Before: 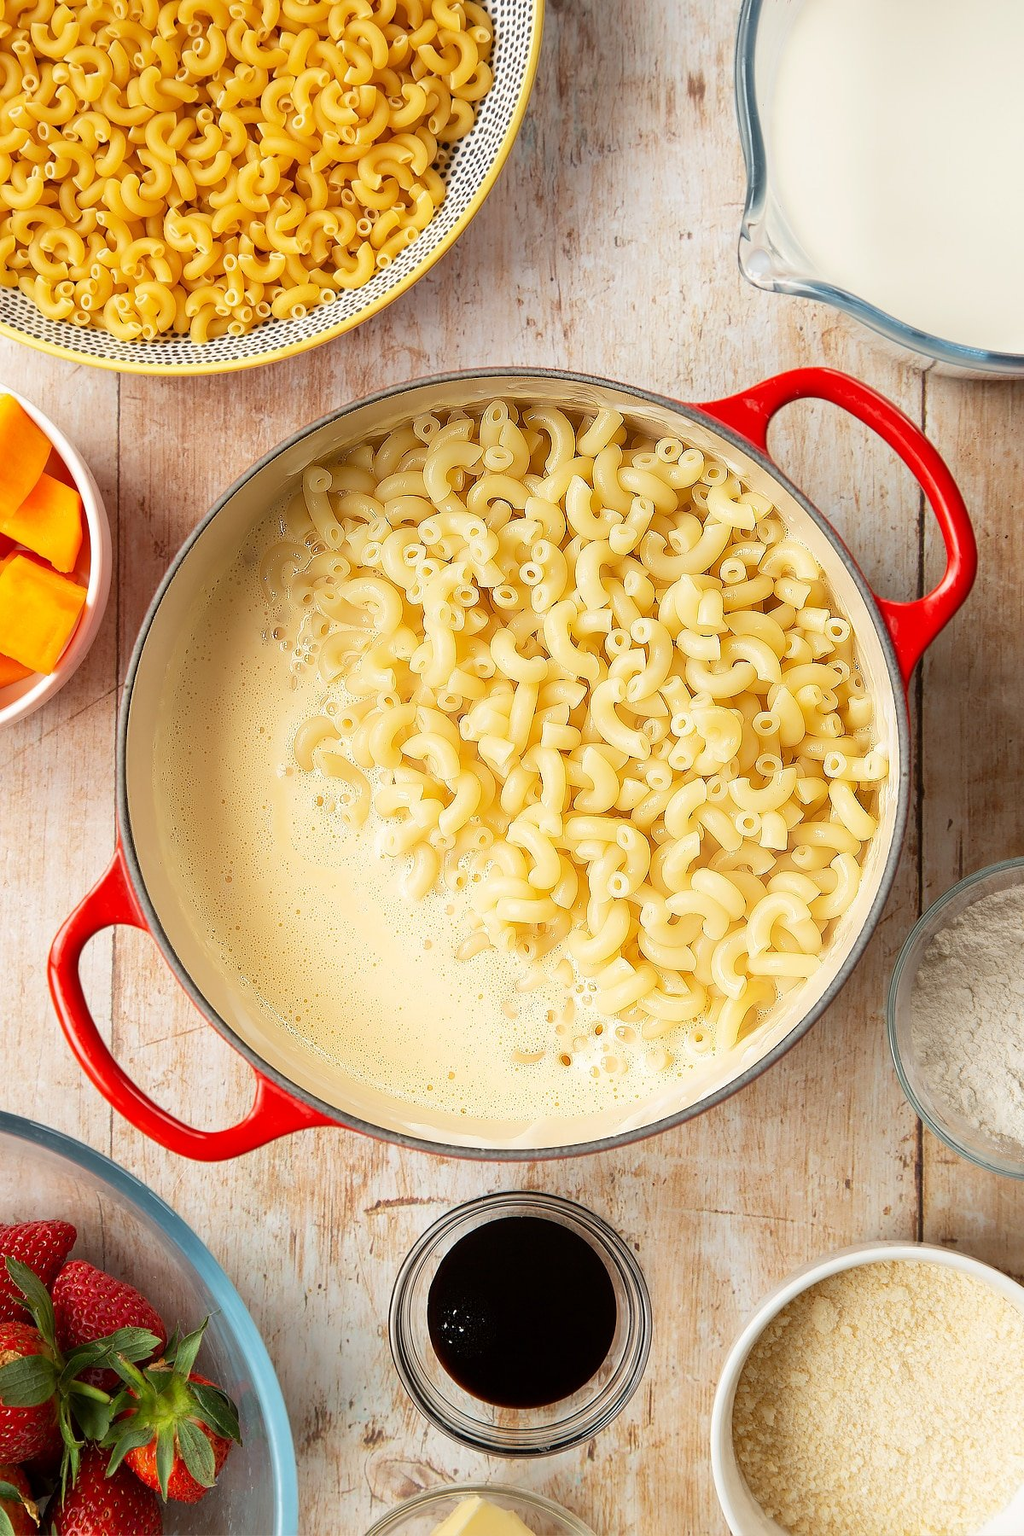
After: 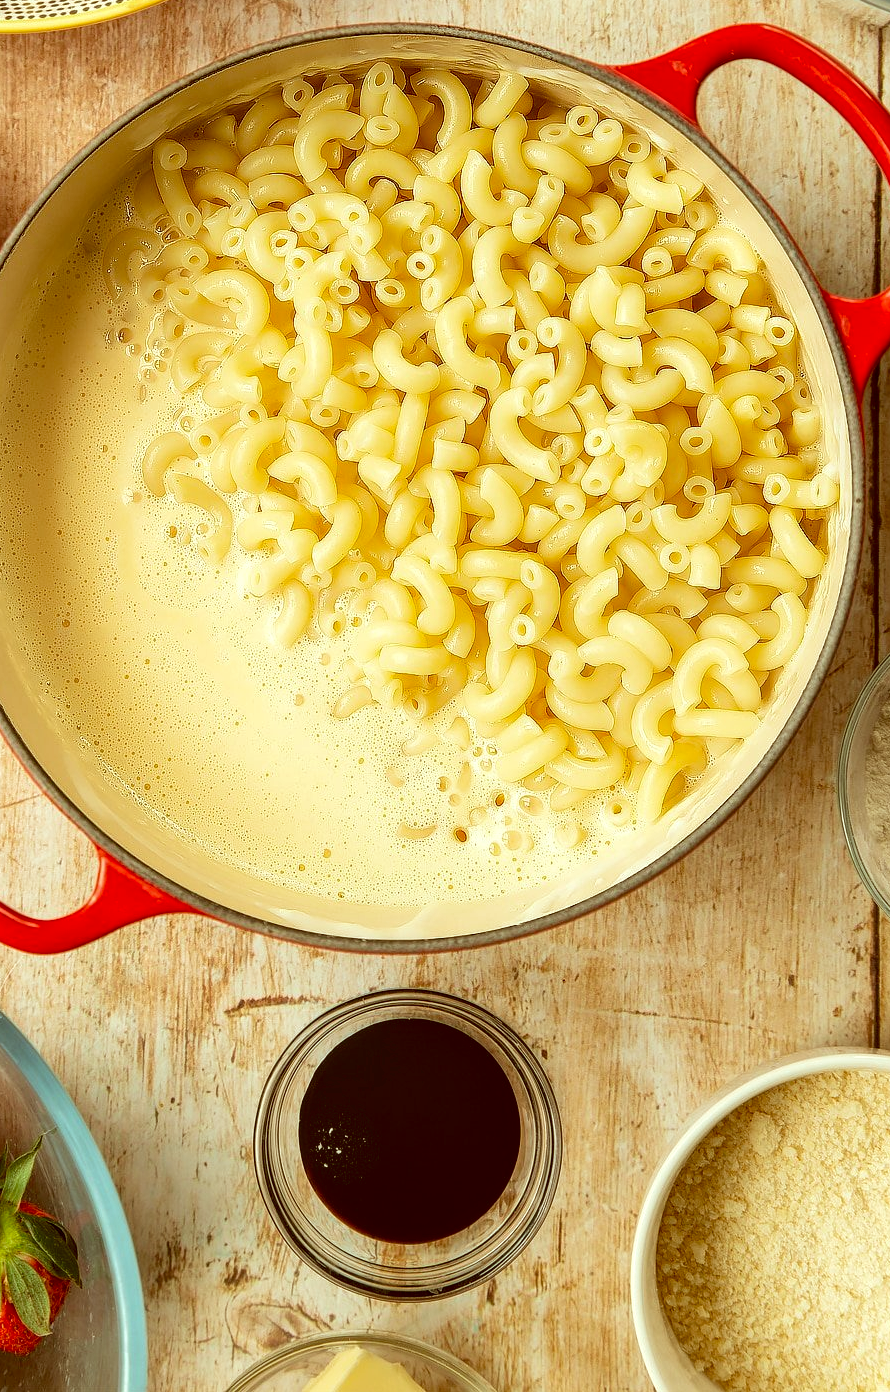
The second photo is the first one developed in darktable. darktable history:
velvia: strength 15.31%
local contrast: detail 130%
crop: left 16.863%, top 22.644%, right 8.92%
color correction: highlights a* -5.57, highlights b* 9.79, shadows a* 9.66, shadows b* 24.47
